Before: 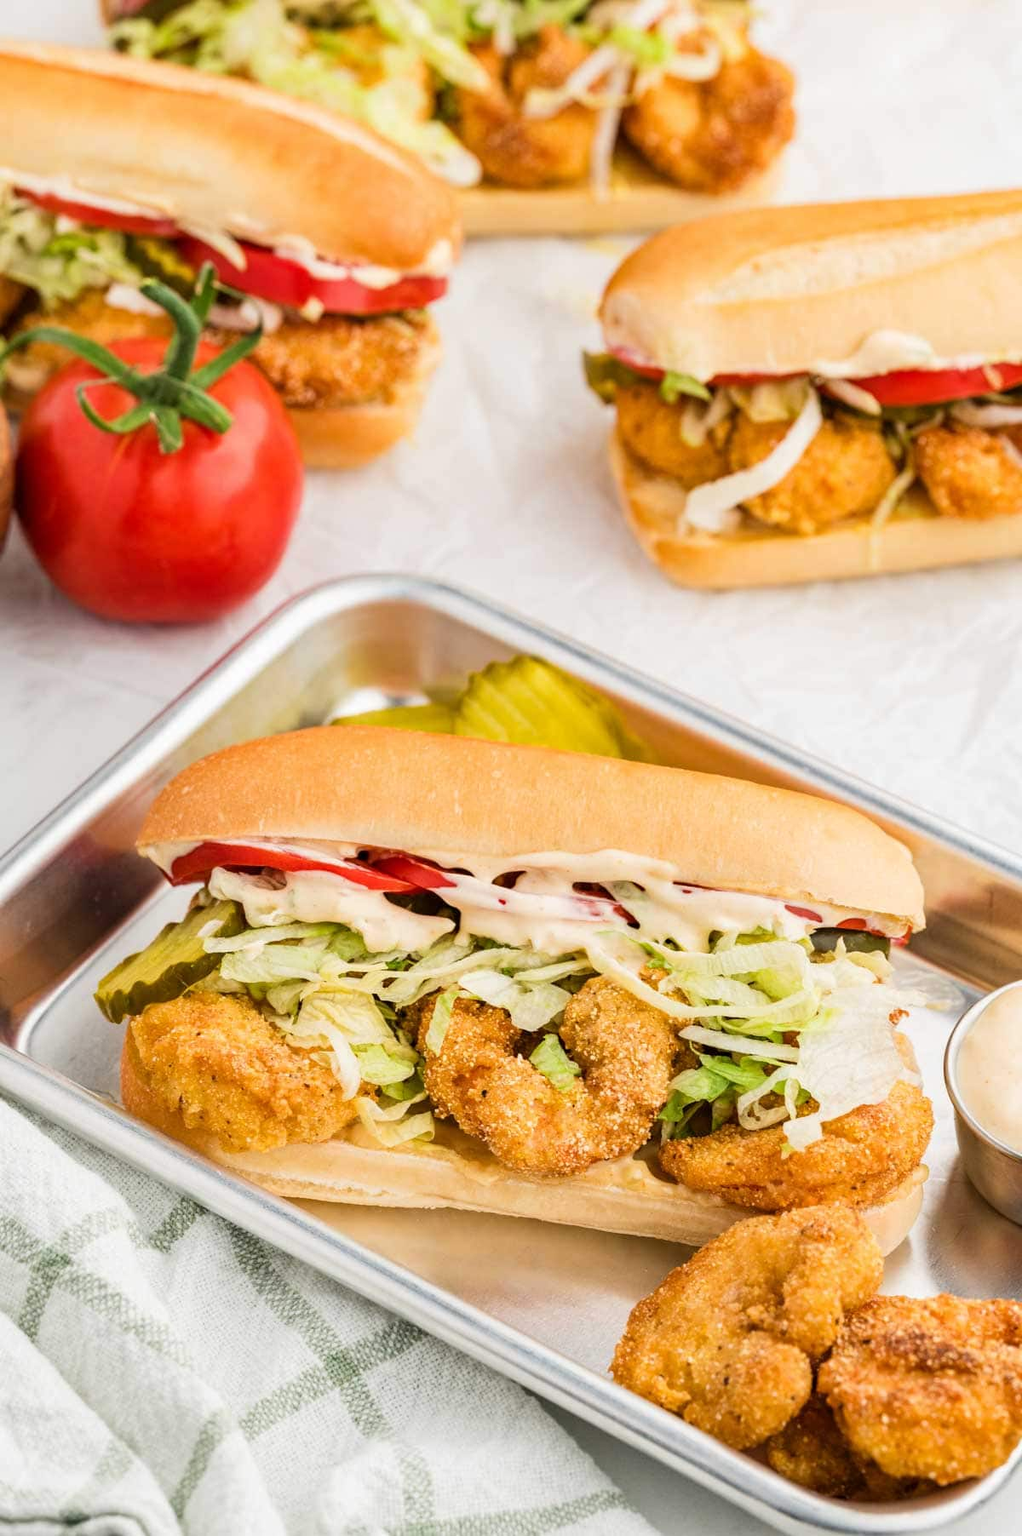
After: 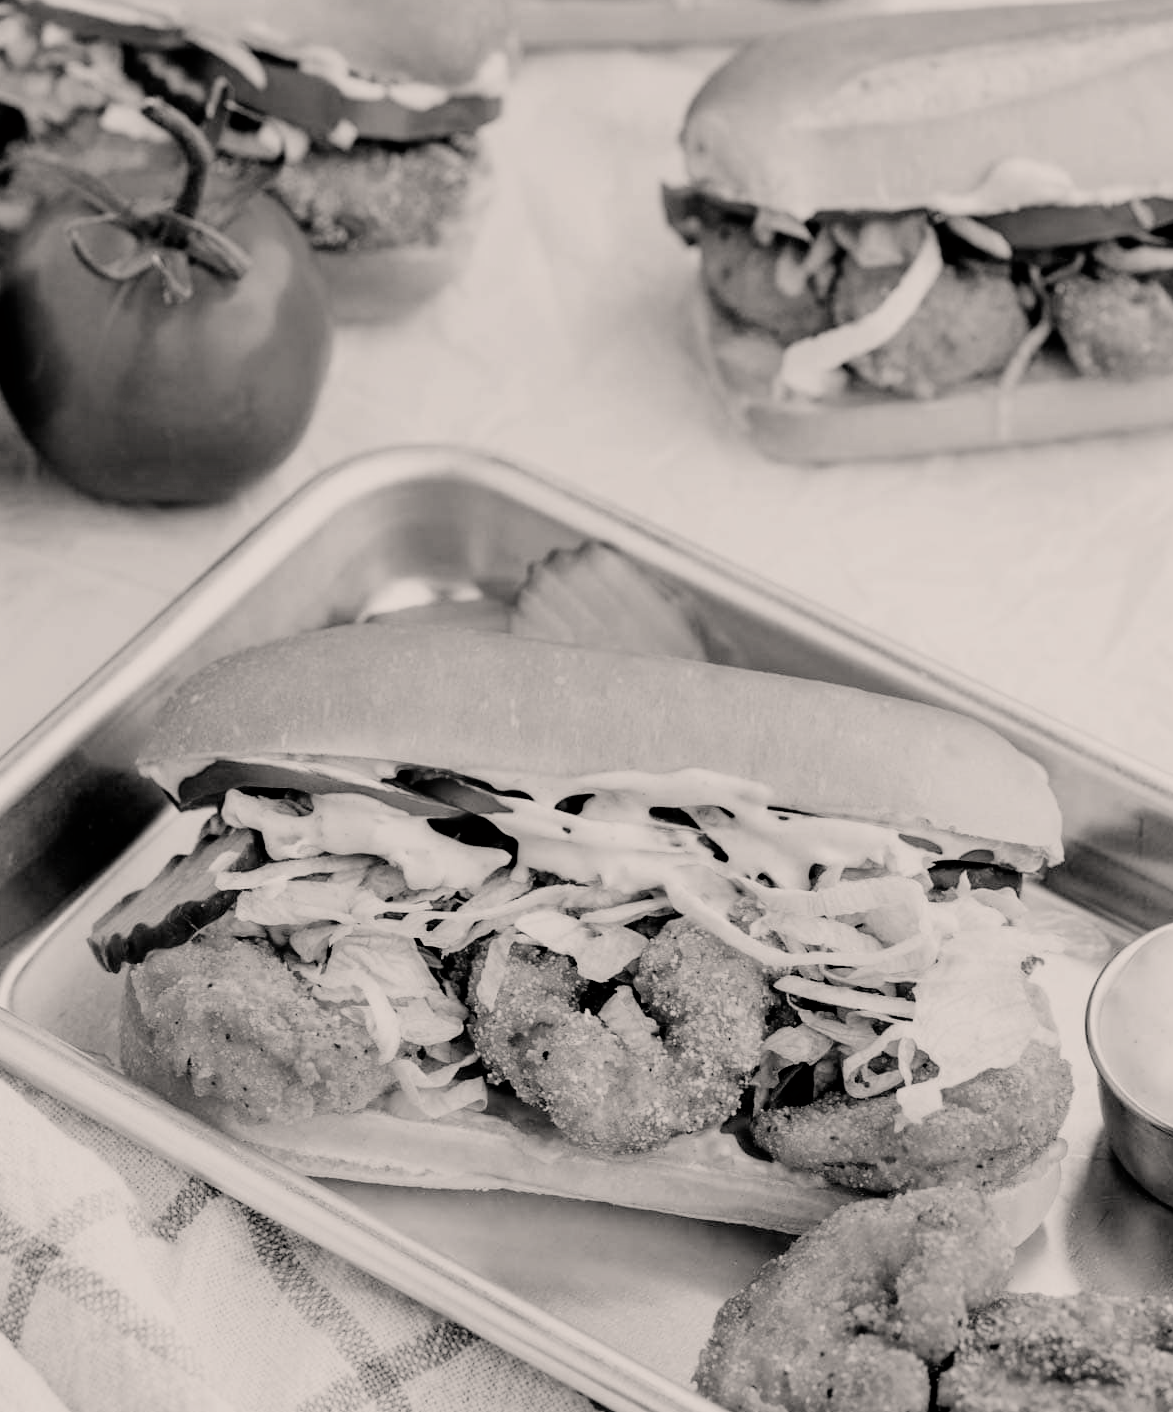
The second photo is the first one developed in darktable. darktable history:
color calibration: output gray [0.21, 0.42, 0.37, 0], gray › normalize channels true, illuminant as shot in camera, x 0.369, y 0.376, temperature 4329.35 K, gamut compression 0.009
color correction: highlights a* 3.6, highlights b* 5.12
filmic rgb: black relative exposure -4.4 EV, white relative exposure 5 EV, hardness 2.2, latitude 40.34%, contrast 1.157, highlights saturation mix 11.35%, shadows ↔ highlights balance 1.07%, iterations of high-quality reconstruction 0, enable highlight reconstruction true
crop and rotate: left 1.953%, top 12.698%, right 0.293%, bottom 8.984%
